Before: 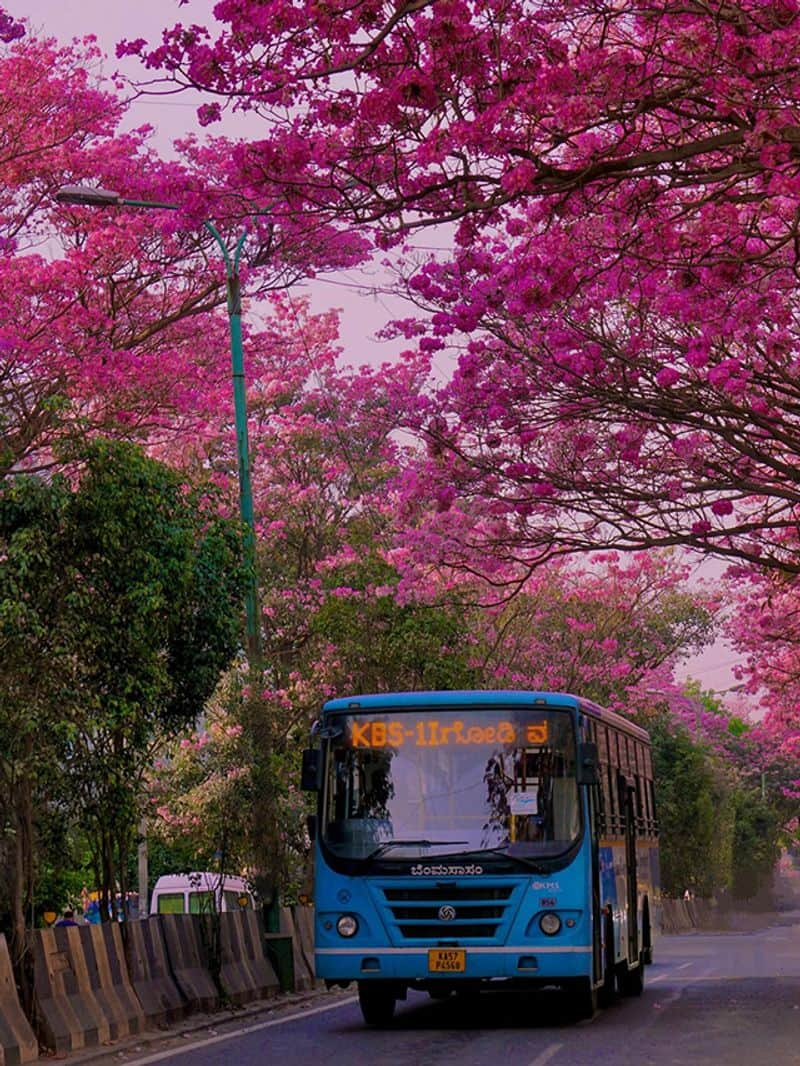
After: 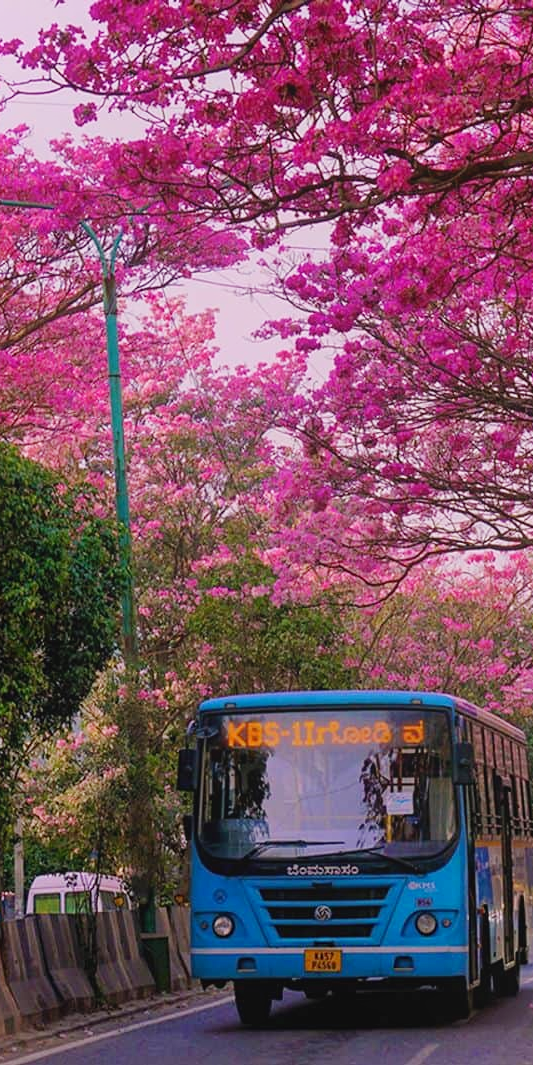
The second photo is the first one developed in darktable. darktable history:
contrast equalizer: y [[0.439, 0.44, 0.442, 0.457, 0.493, 0.498], [0.5 ×6], [0.5 ×6], [0 ×6], [0 ×6]], mix 0.59
base curve: curves: ch0 [(0, 0) (0.204, 0.334) (0.55, 0.733) (1, 1)], preserve colors none
crop and rotate: left 15.546%, right 17.787%
